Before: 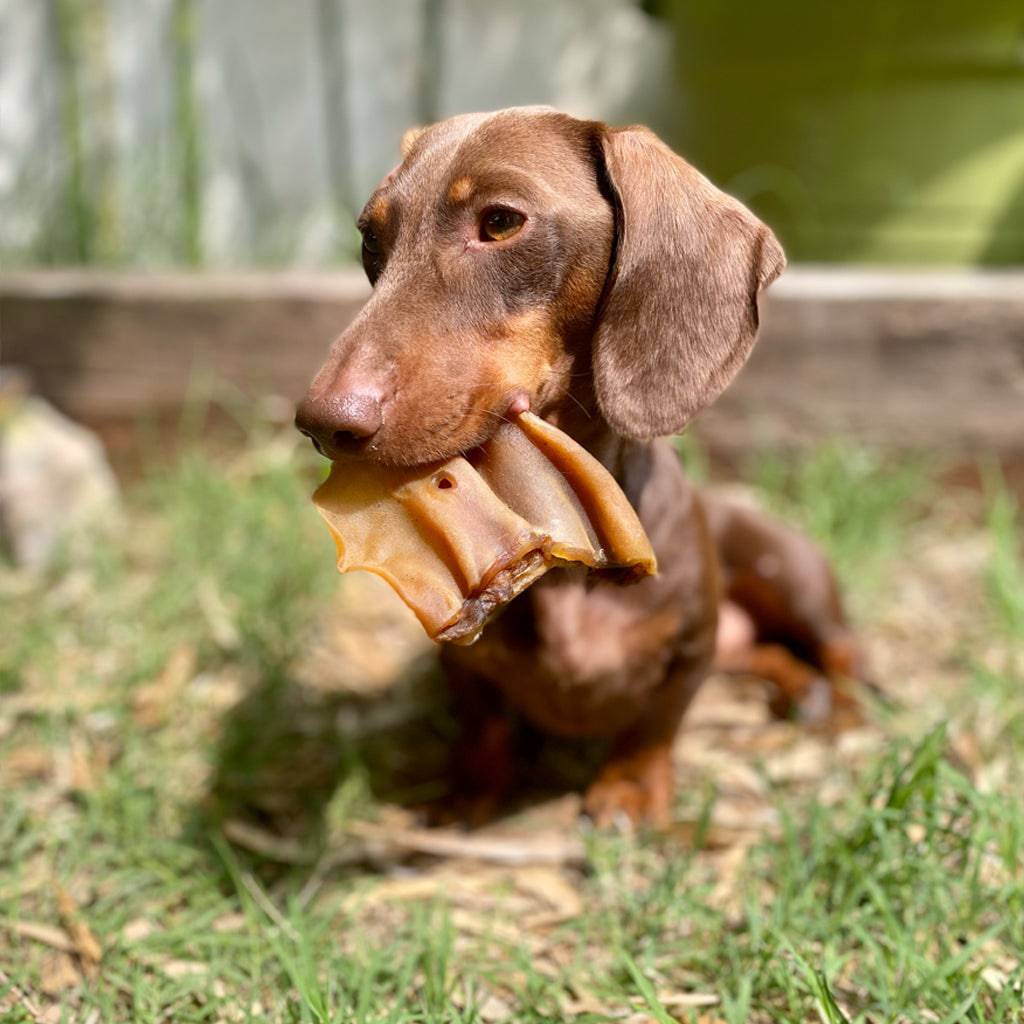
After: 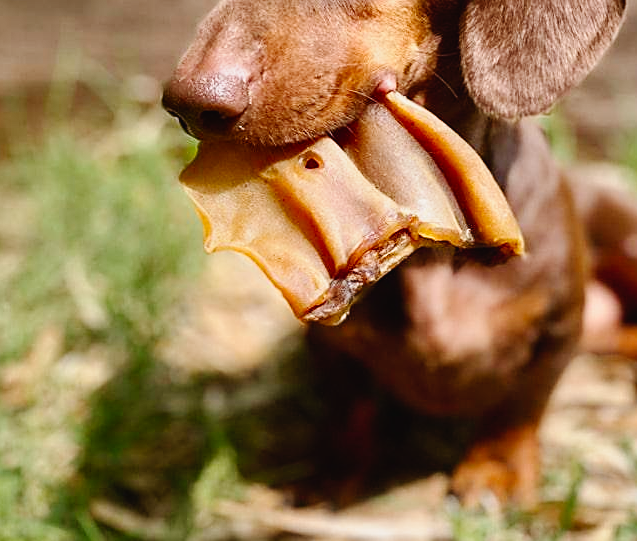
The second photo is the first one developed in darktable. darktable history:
tone equalizer: edges refinement/feathering 500, mask exposure compensation -1.57 EV, preserve details no
shadows and highlights: white point adjustment -3.65, highlights -63.85, soften with gaussian
tone curve: curves: ch0 [(0, 0.023) (0.087, 0.065) (0.184, 0.168) (0.45, 0.54) (0.57, 0.683) (0.722, 0.825) (0.877, 0.948) (1, 1)]; ch1 [(0, 0) (0.388, 0.369) (0.44, 0.44) (0.489, 0.481) (0.534, 0.551) (0.657, 0.659) (1, 1)]; ch2 [(0, 0) (0.353, 0.317) (0.408, 0.427) (0.472, 0.46) (0.5, 0.496) (0.537, 0.539) (0.576, 0.592) (0.625, 0.631) (1, 1)], preserve colors none
crop: left 12.997%, top 31.31%, right 24.793%, bottom 15.836%
sharpen: on, module defaults
